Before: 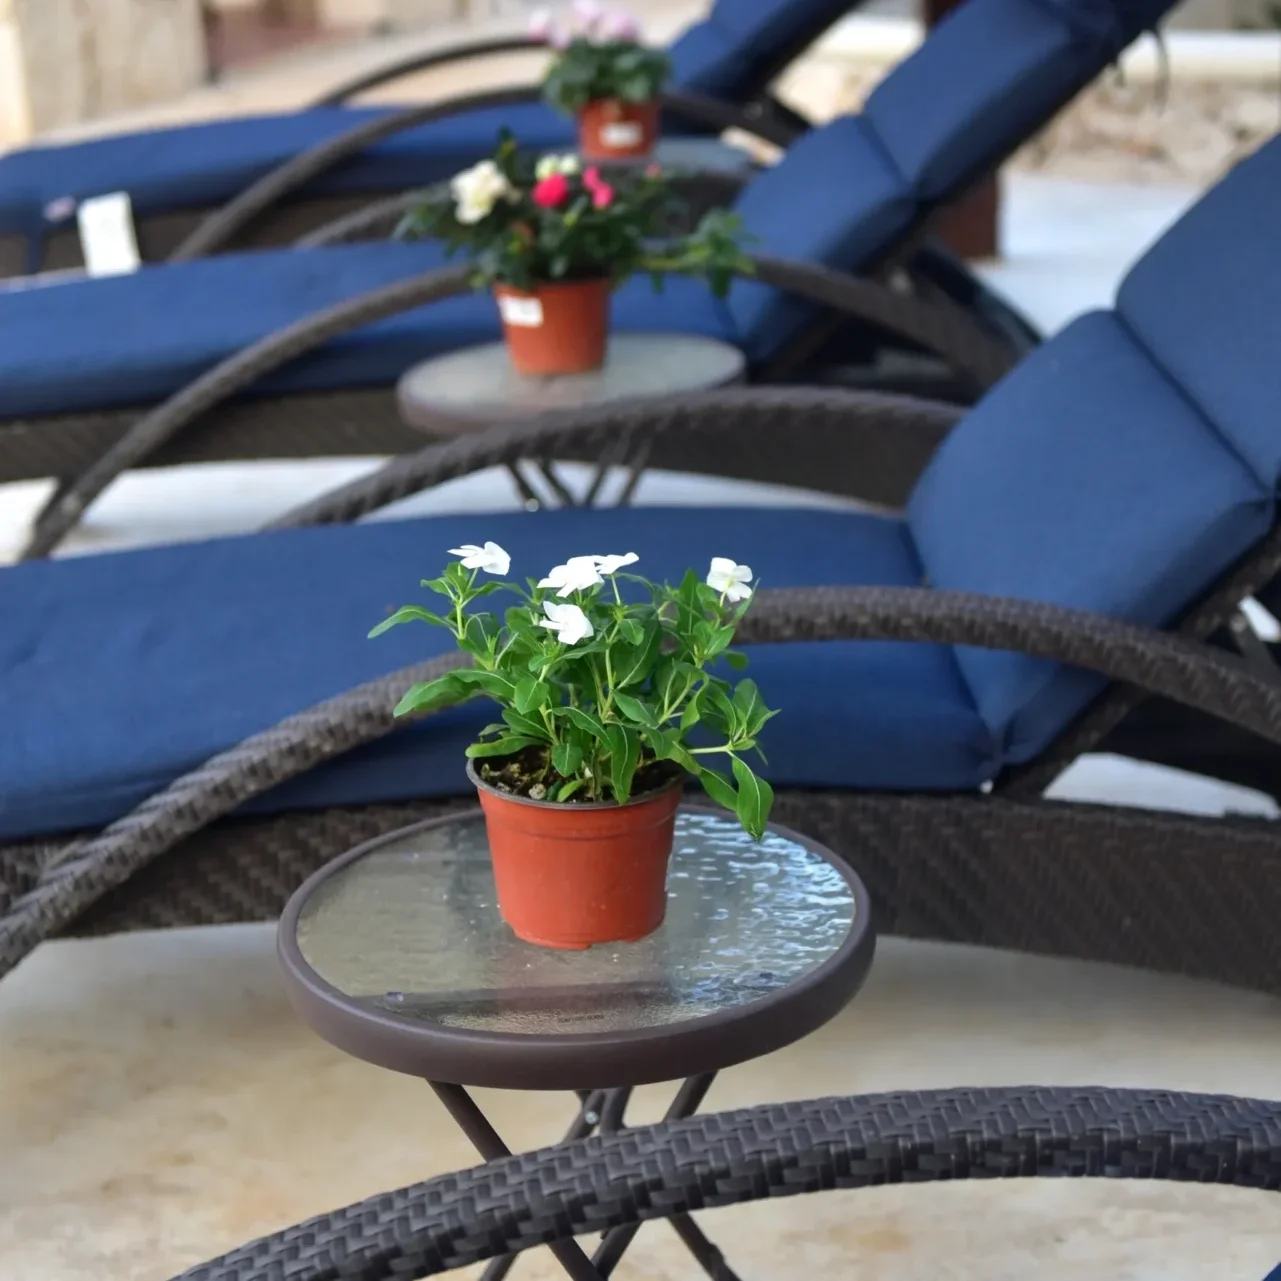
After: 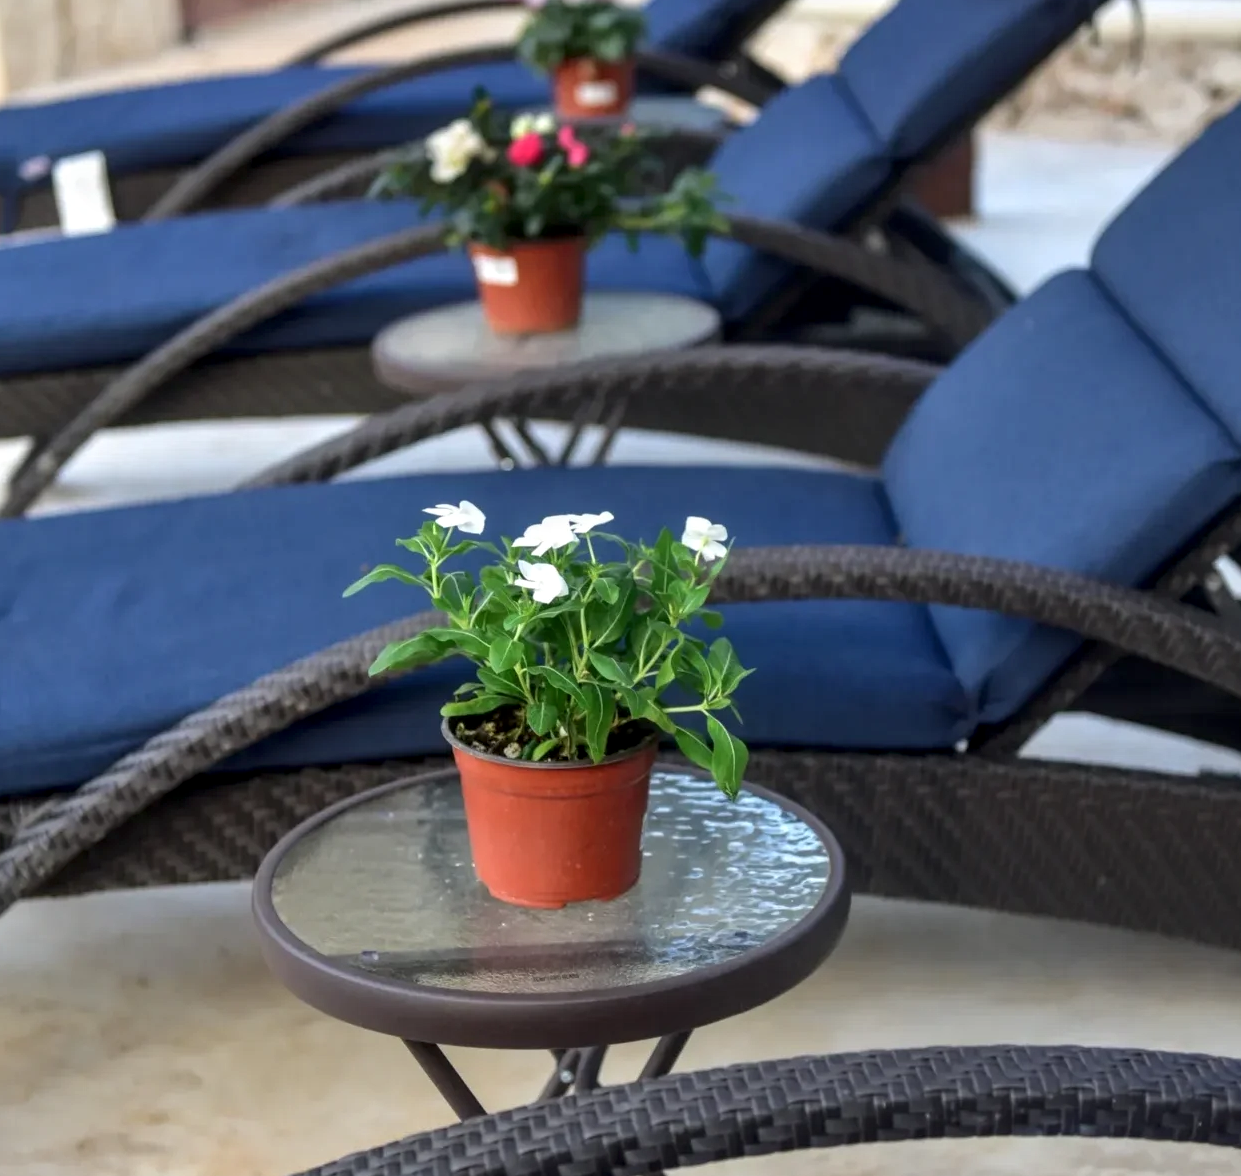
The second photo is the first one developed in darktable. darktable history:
crop: left 1.964%, top 3.251%, right 1.122%, bottom 4.933%
local contrast: detail 130%
